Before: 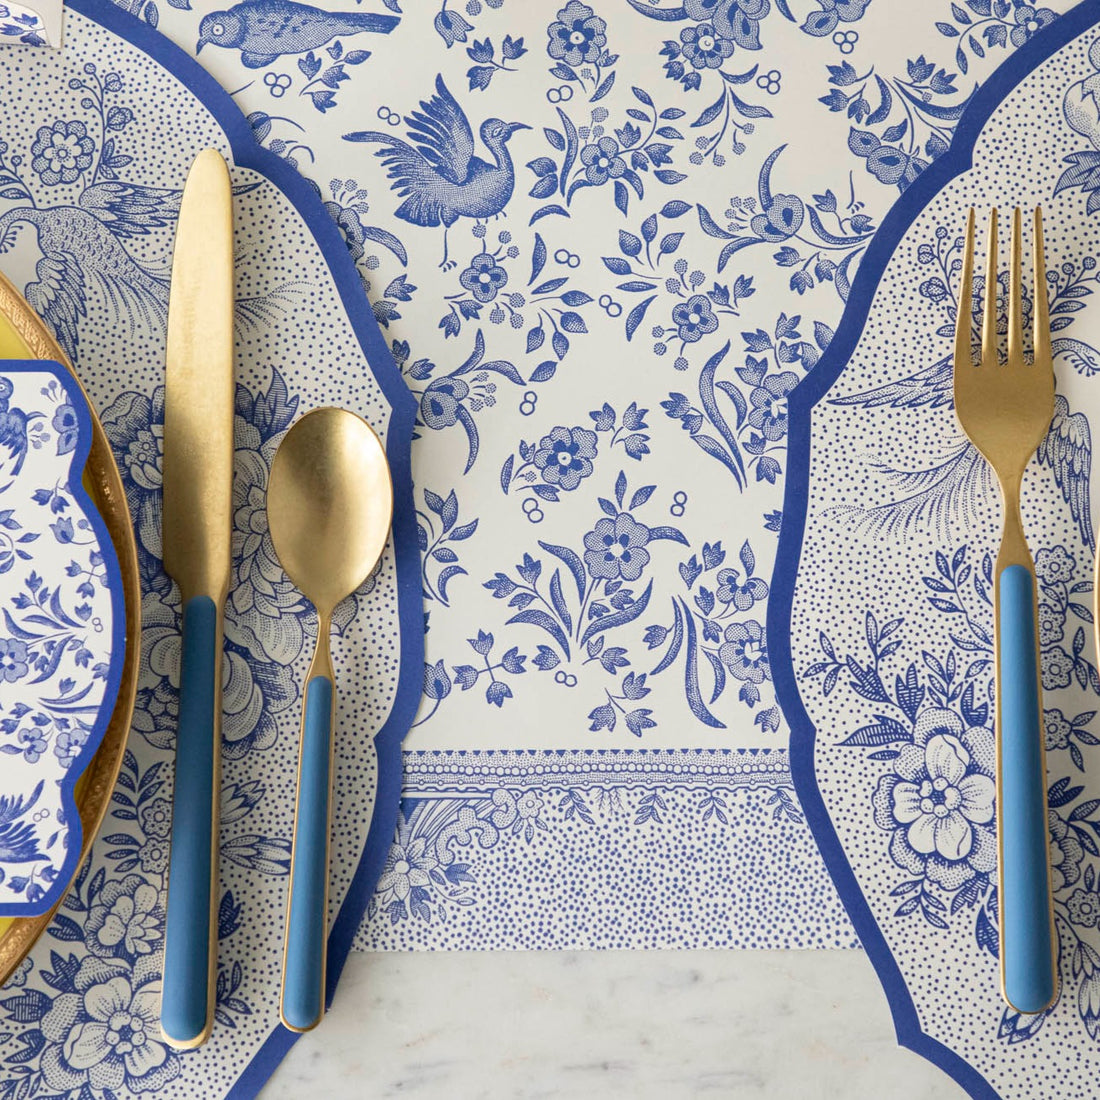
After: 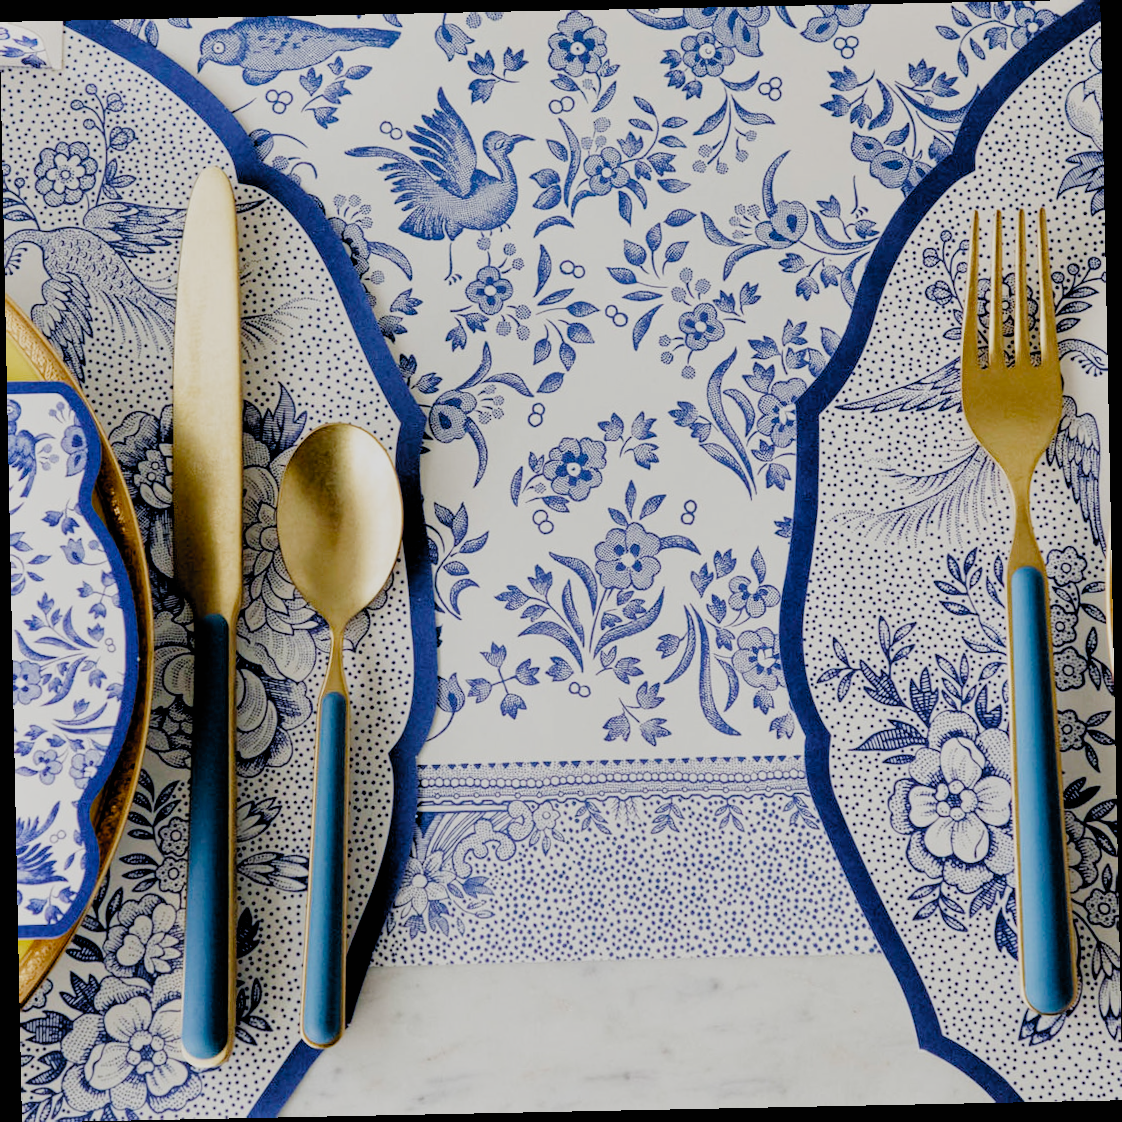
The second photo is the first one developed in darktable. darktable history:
filmic rgb: black relative exposure -2.85 EV, white relative exposure 4.56 EV, hardness 1.77, contrast 1.25, preserve chrominance no, color science v5 (2021)
rotate and perspective: rotation -1.17°, automatic cropping off
shadows and highlights: shadows 29.61, highlights -30.47, low approximation 0.01, soften with gaussian
